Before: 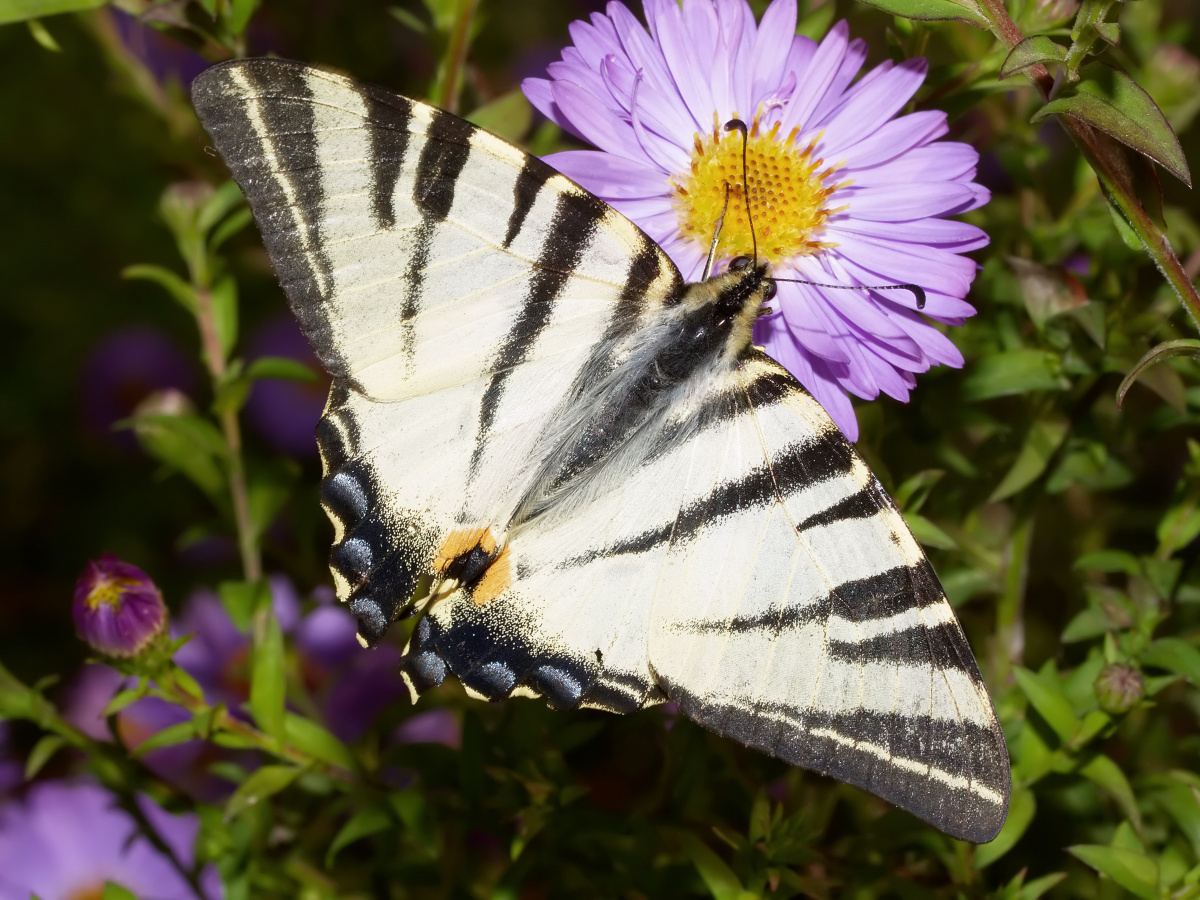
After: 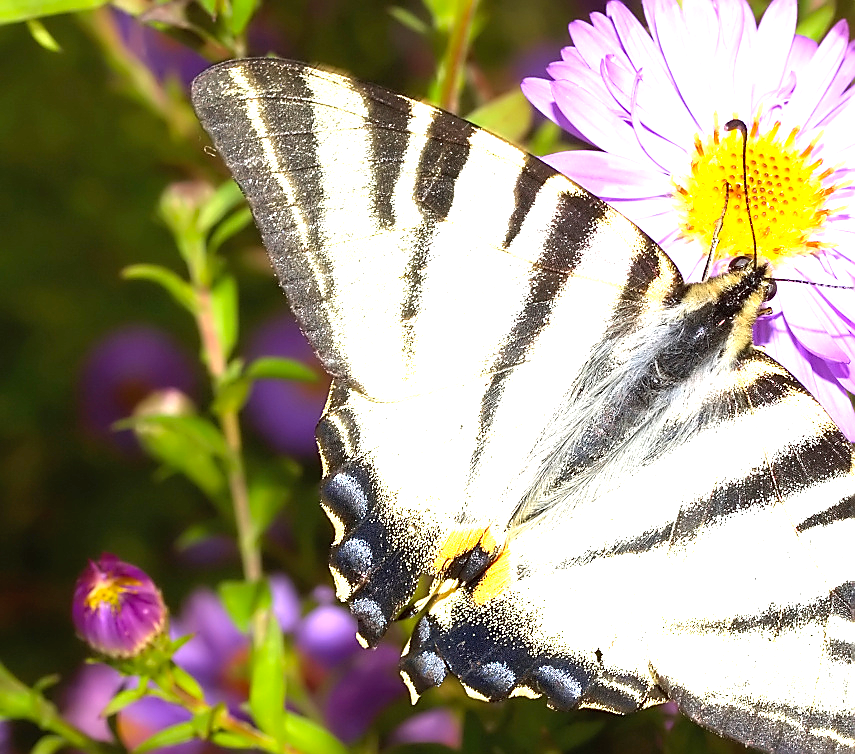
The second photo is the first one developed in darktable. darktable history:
sharpen: radius 1.397, amount 1.241, threshold 0.848
exposure: black level correction 0, exposure 1.297 EV, compensate exposure bias true, compensate highlight preservation false
contrast brightness saturation: contrast 0.074, brightness 0.084, saturation 0.176
crop: right 28.731%, bottom 16.211%
